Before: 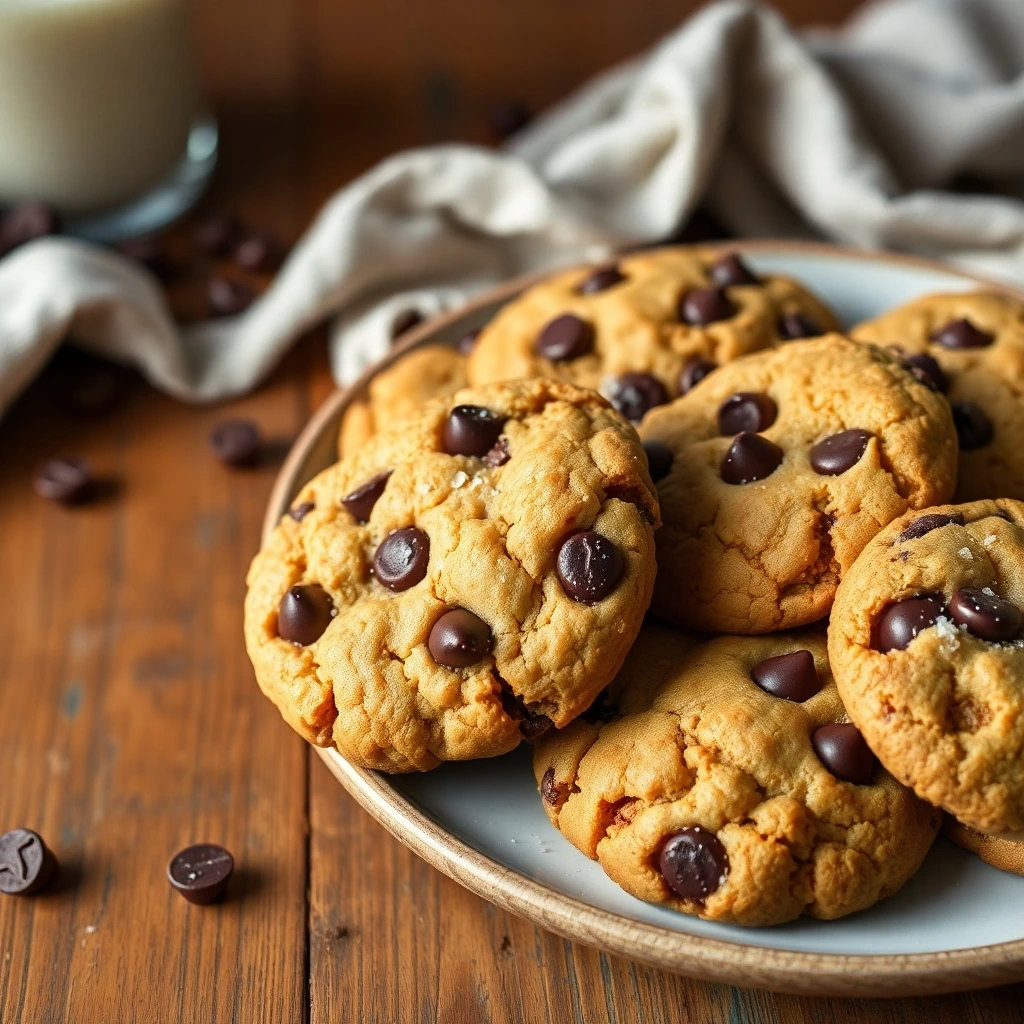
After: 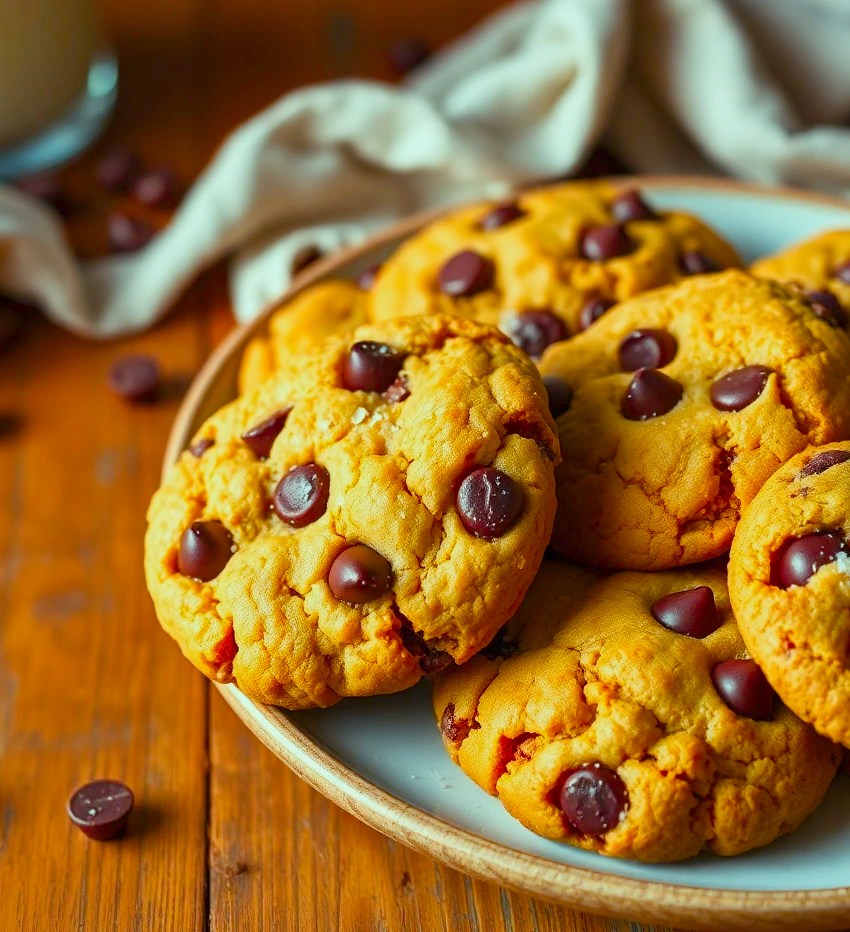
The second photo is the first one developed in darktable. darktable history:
color balance rgb: highlights gain › luminance 19.721%, highlights gain › chroma 2.808%, highlights gain › hue 175.11°, shadows fall-off 102.538%, perceptual saturation grading › global saturation 36.197%, perceptual saturation grading › shadows 35.503%, hue shift -5.29°, mask middle-gray fulcrum 22.089%, contrast -21.861%
crop: left 9.835%, top 6.346%, right 7.128%, bottom 2.608%
exposure: exposure 0.201 EV, compensate exposure bias true, compensate highlight preservation false
